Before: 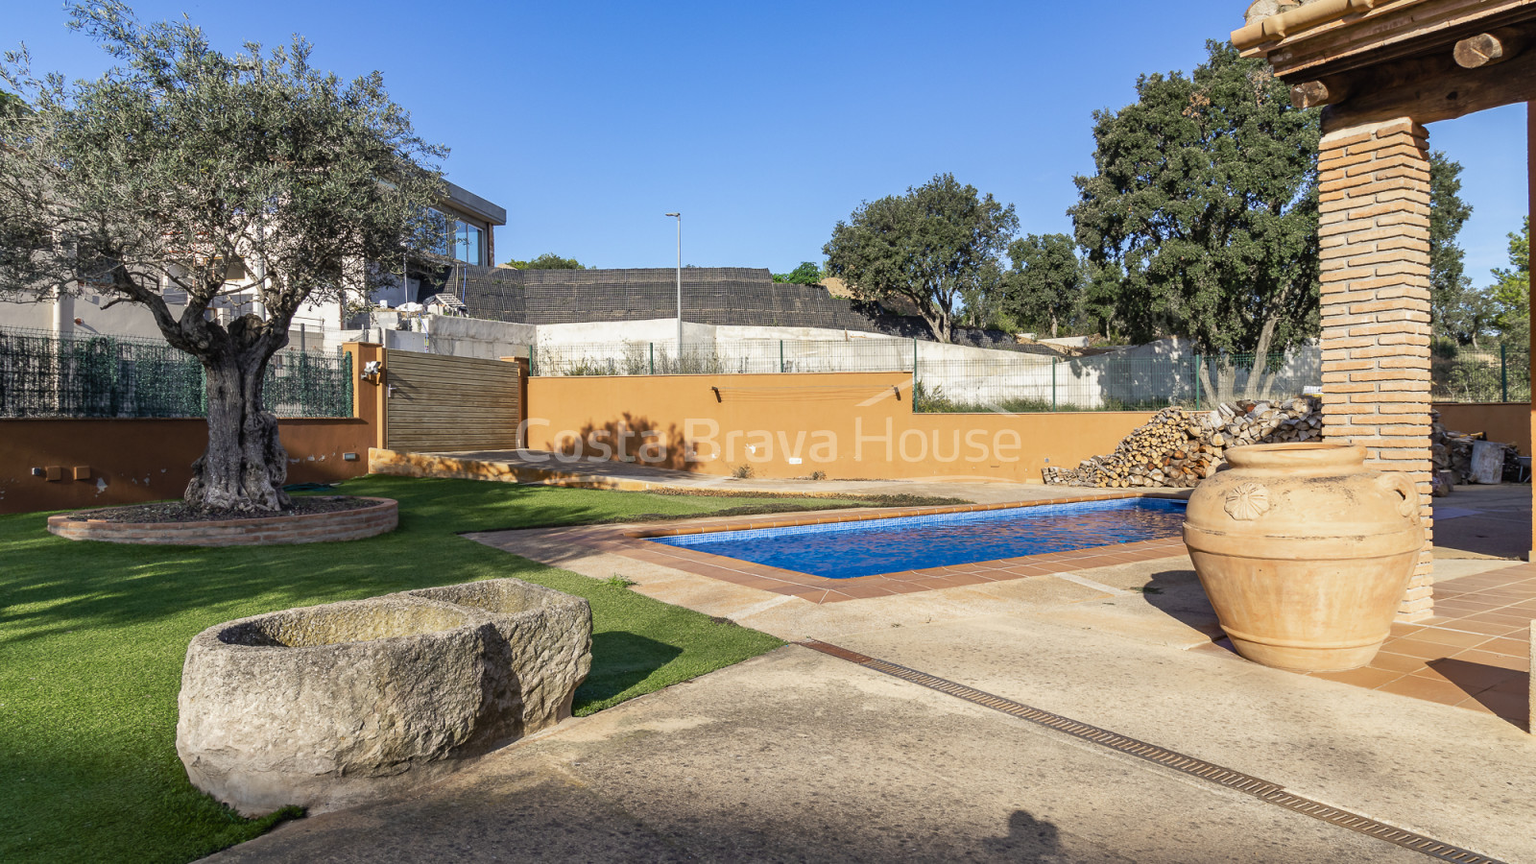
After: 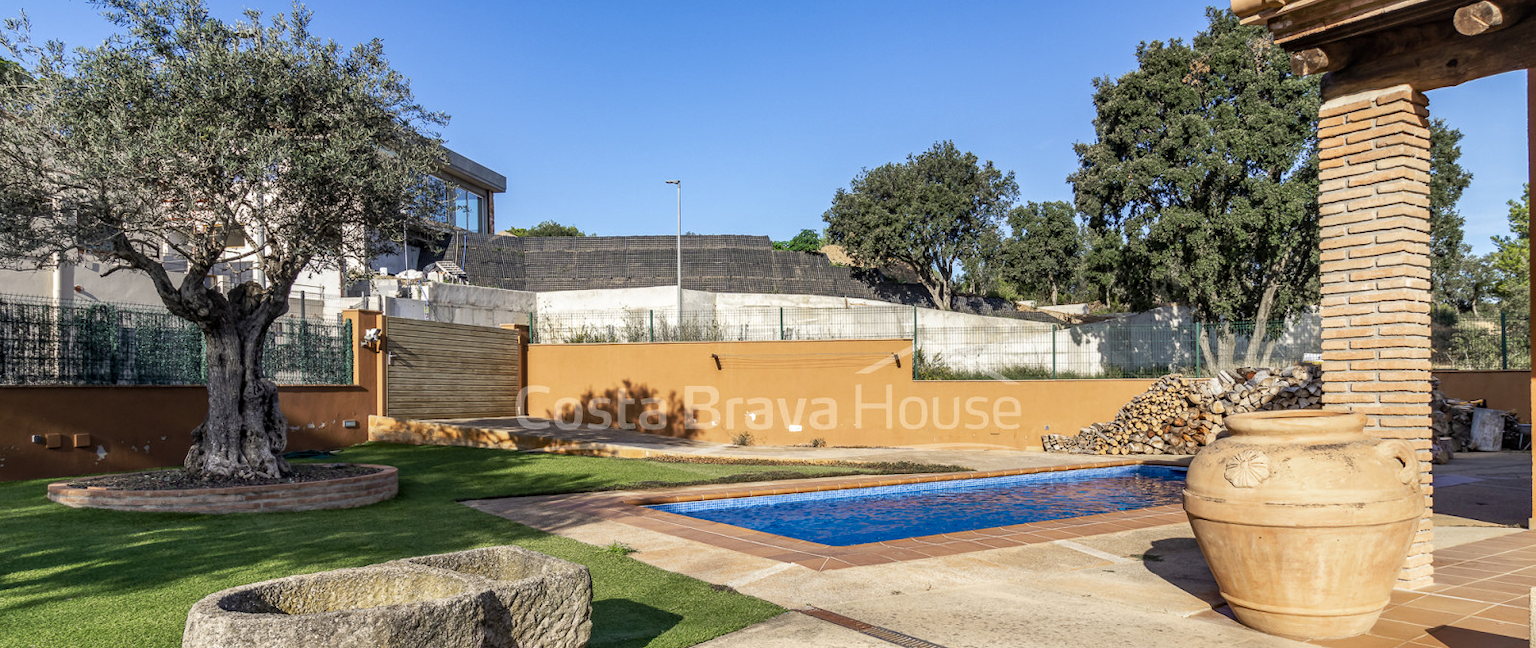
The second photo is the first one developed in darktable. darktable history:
local contrast: on, module defaults
rgb levels: preserve colors max RGB
crop: top 3.857%, bottom 21.132%
